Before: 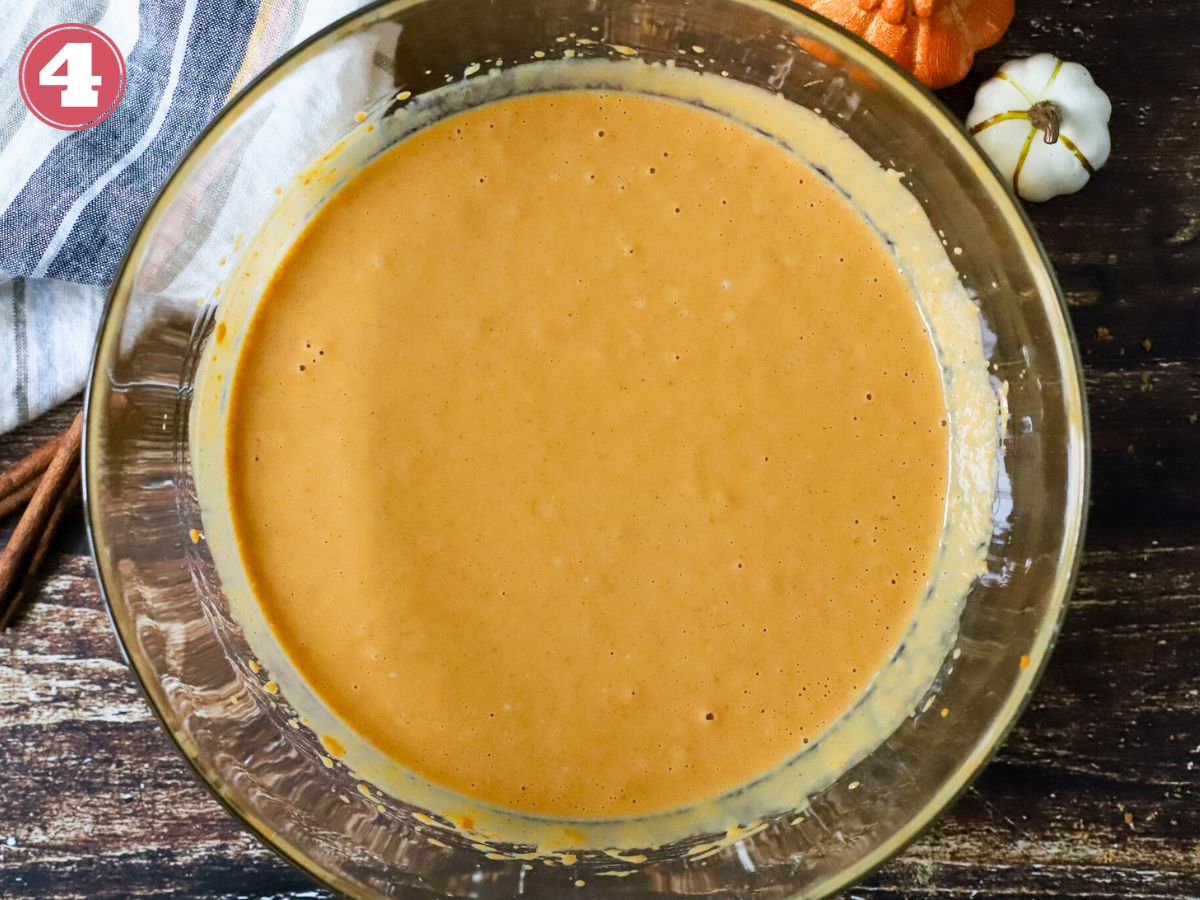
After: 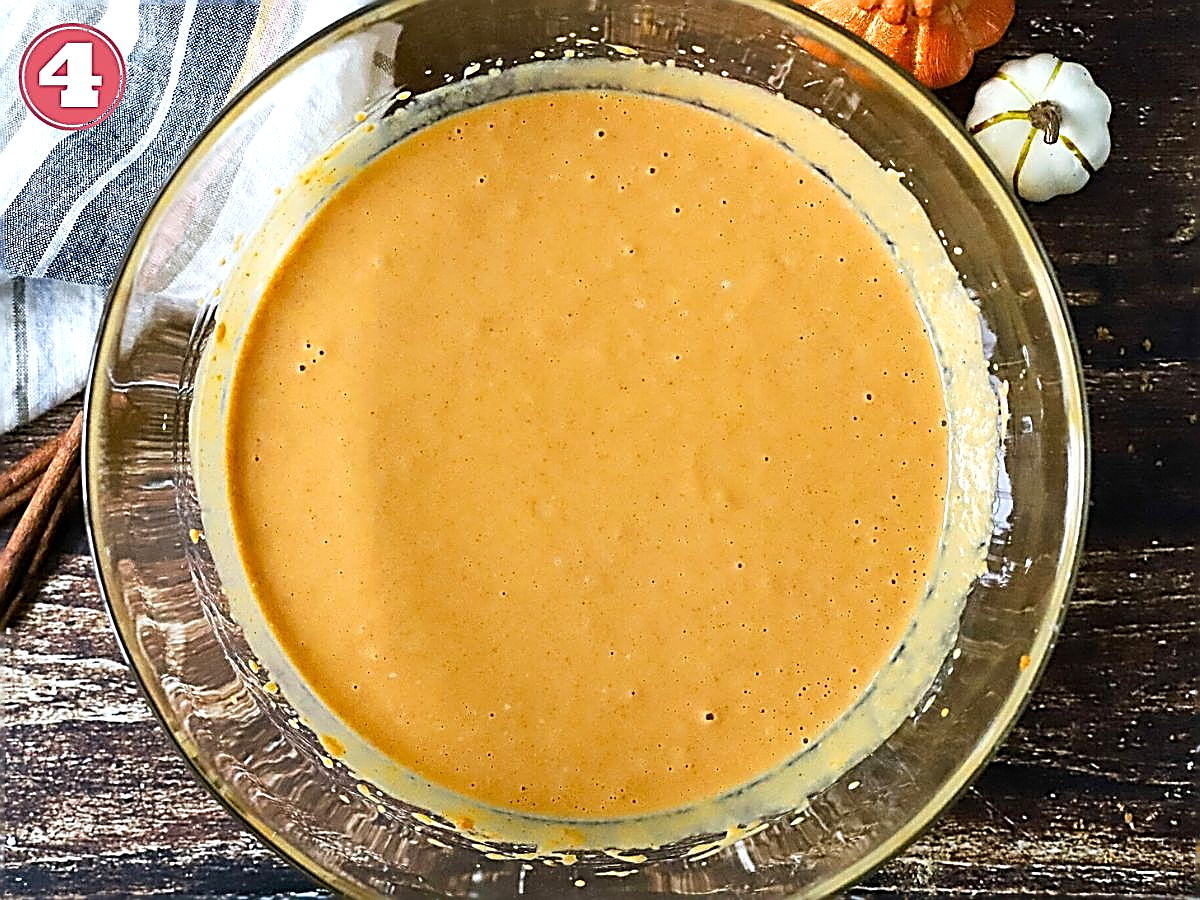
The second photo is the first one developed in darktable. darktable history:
exposure: exposure 0.3 EV, compensate highlight preservation false
sharpen: amount 2
